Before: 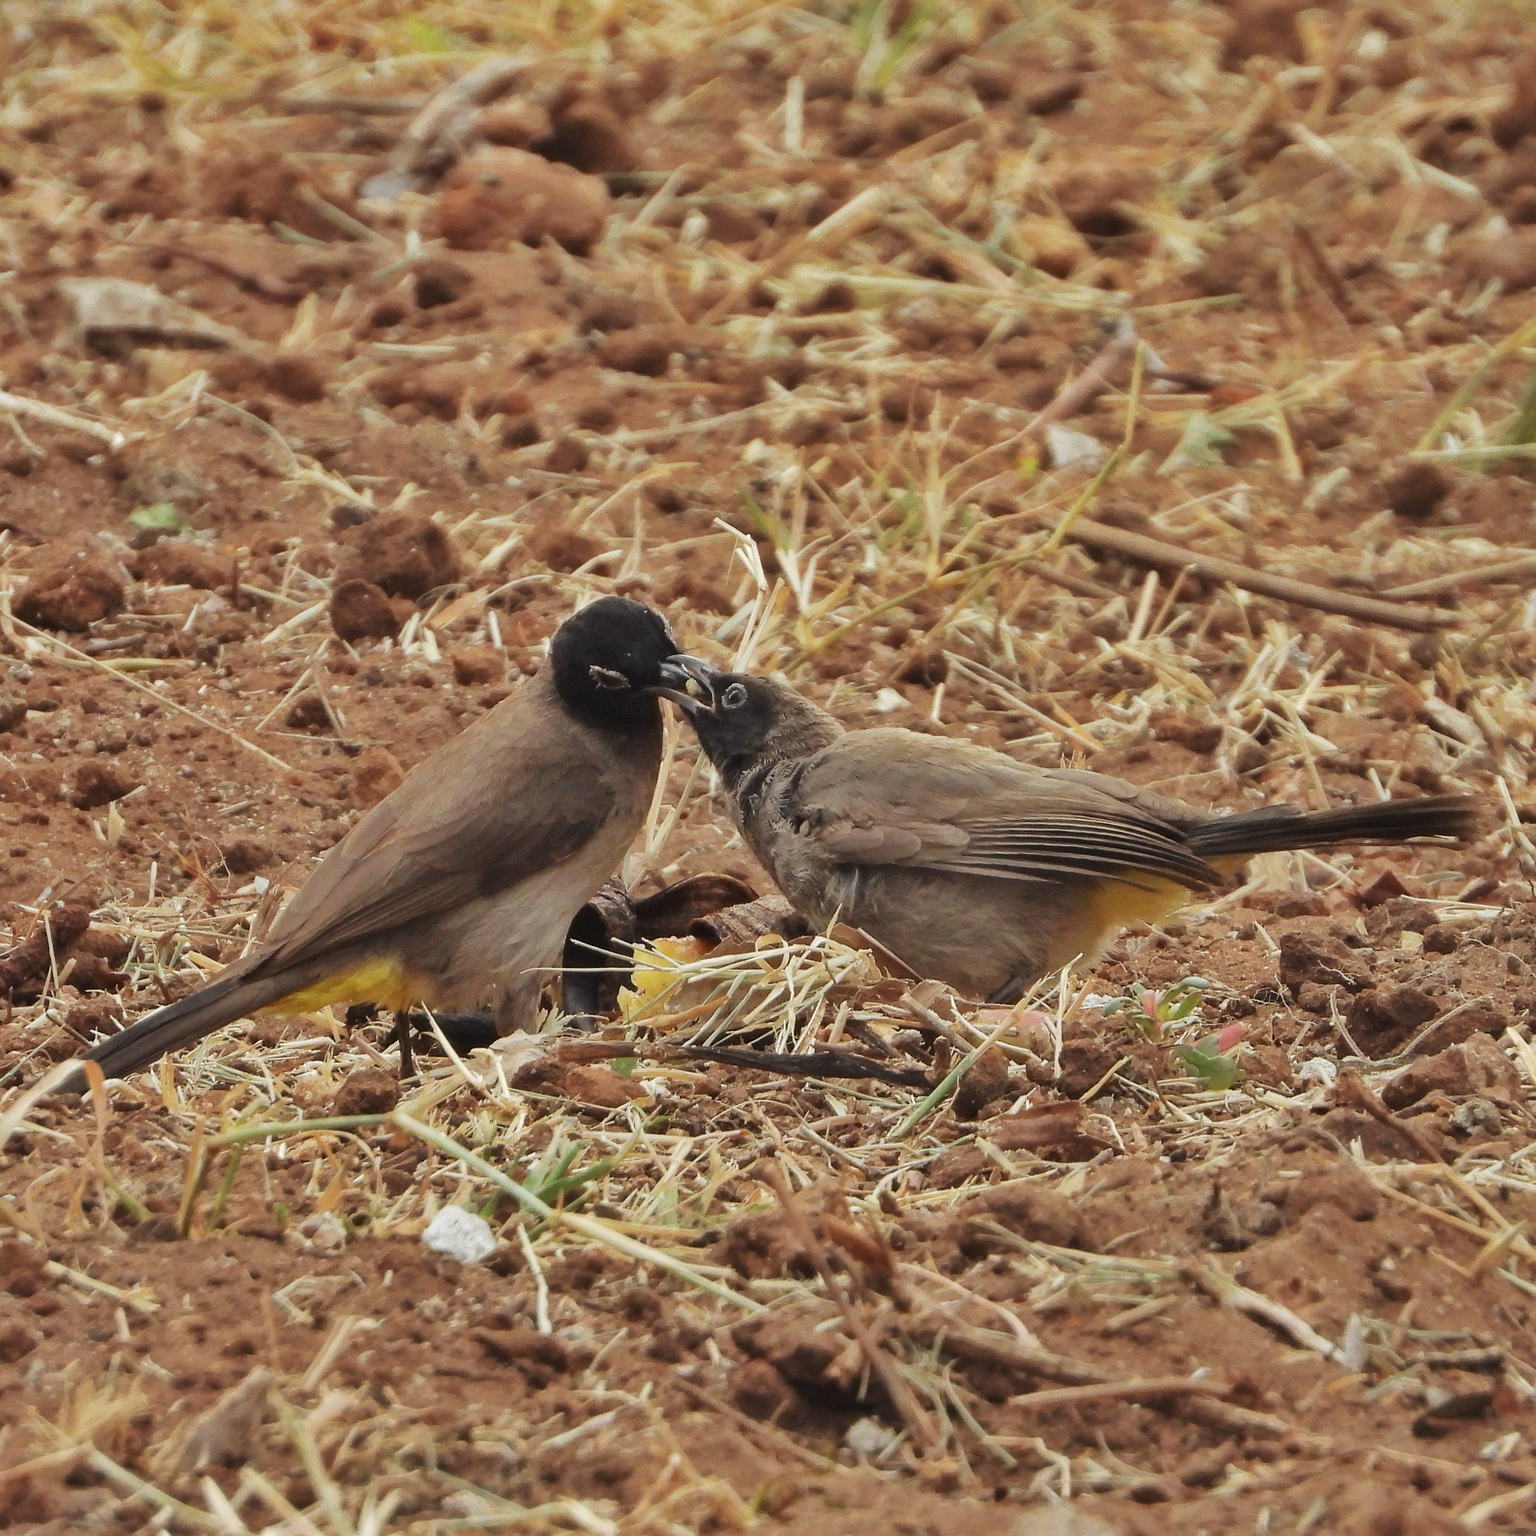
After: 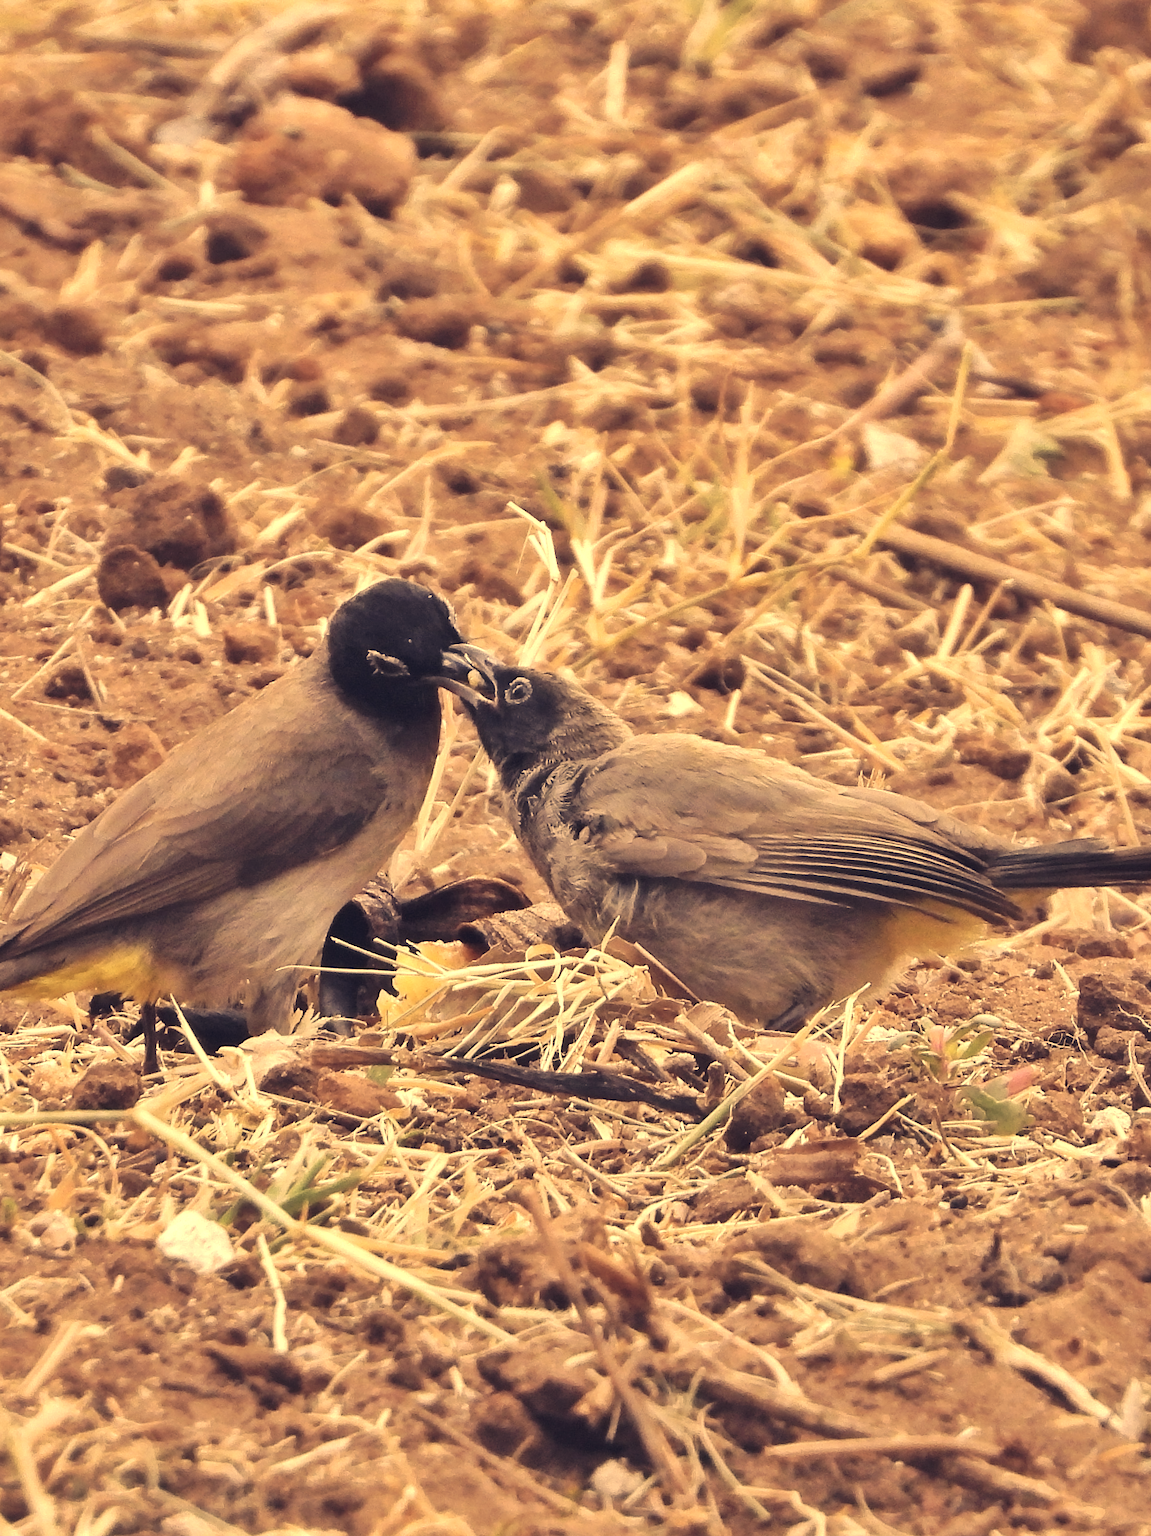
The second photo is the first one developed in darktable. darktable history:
color balance rgb: shadows lift › chroma 2%, shadows lift › hue 263°, highlights gain › chroma 8%, highlights gain › hue 84°, linear chroma grading › global chroma -15%, saturation formula JzAzBz (2021)
exposure: black level correction 0, exposure 0.7 EV, compensate highlight preservation false
color correction: highlights a* 19.59, highlights b* 27.49, shadows a* 3.46, shadows b* -17.28, saturation 0.73
tone curve: curves: ch0 [(0, 0) (0.003, 0.005) (0.011, 0.021) (0.025, 0.042) (0.044, 0.065) (0.069, 0.074) (0.1, 0.092) (0.136, 0.123) (0.177, 0.159) (0.224, 0.2) (0.277, 0.252) (0.335, 0.32) (0.399, 0.392) (0.468, 0.468) (0.543, 0.549) (0.623, 0.638) (0.709, 0.721) (0.801, 0.812) (0.898, 0.896) (1, 1)], preserve colors none
crop and rotate: angle -3.27°, left 14.277%, top 0.028%, right 10.766%, bottom 0.028%
